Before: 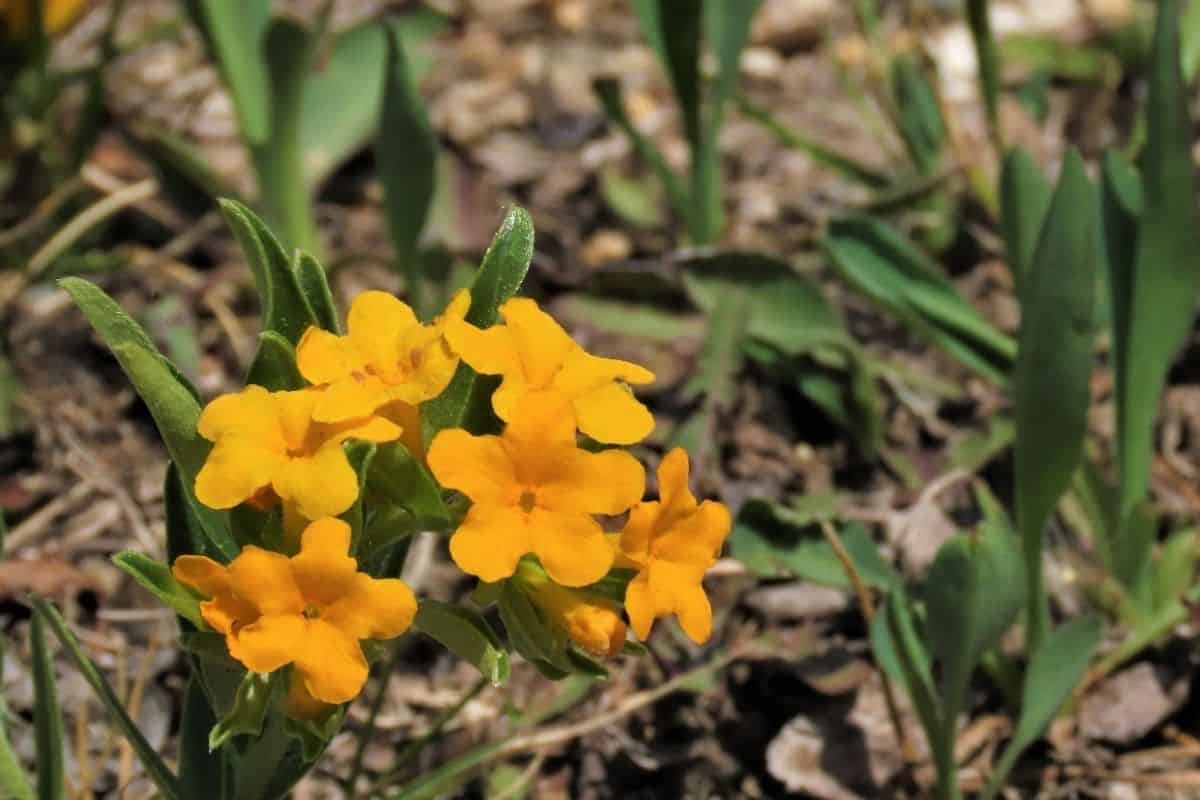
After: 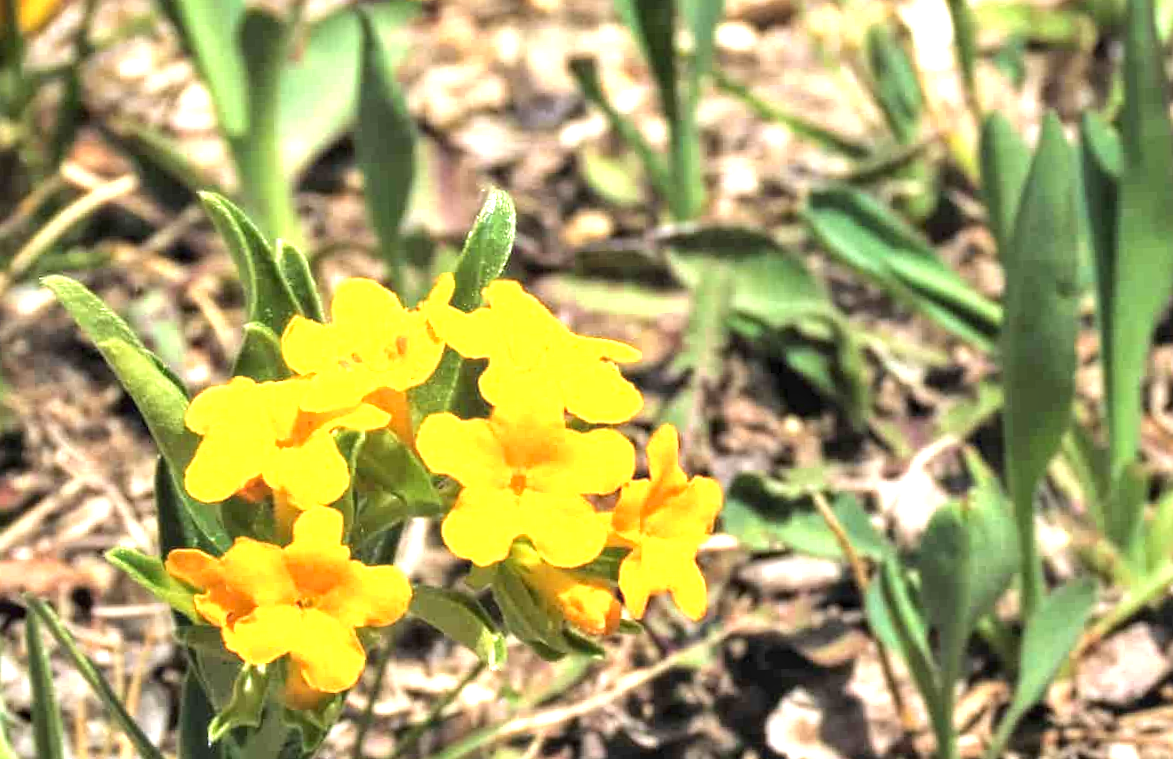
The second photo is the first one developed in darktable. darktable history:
exposure: black level correction 0, exposure 1.741 EV, compensate exposure bias true, compensate highlight preservation false
rotate and perspective: rotation -2°, crop left 0.022, crop right 0.978, crop top 0.049, crop bottom 0.951
local contrast: on, module defaults
